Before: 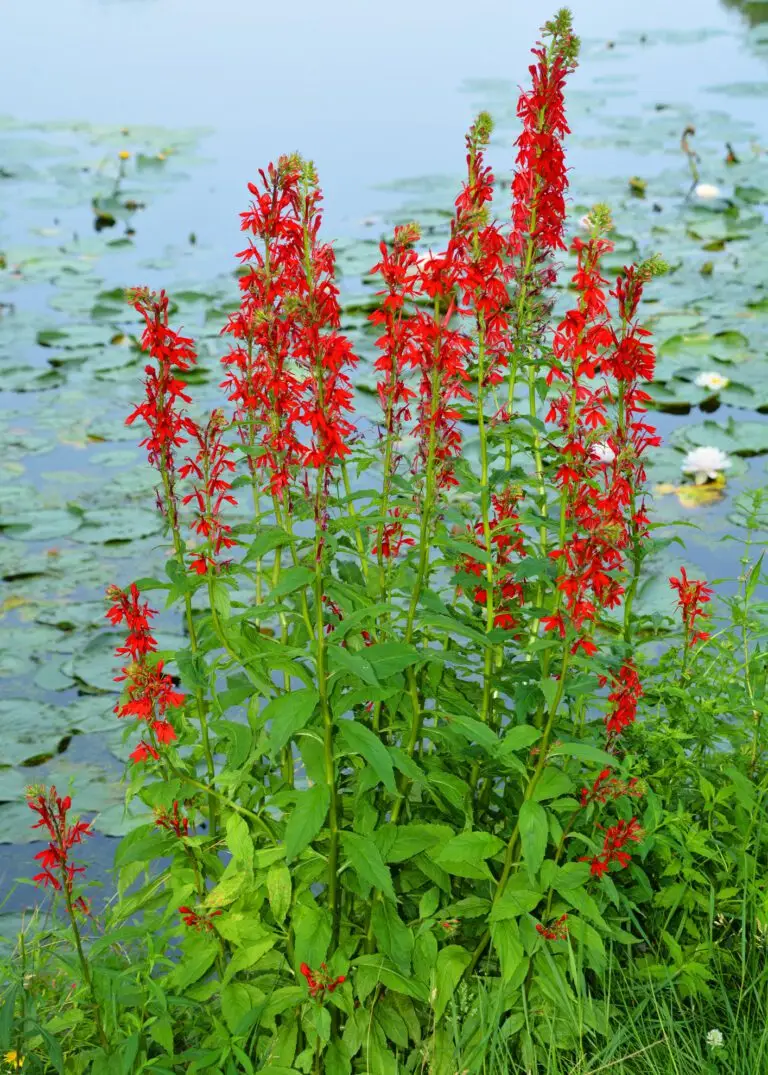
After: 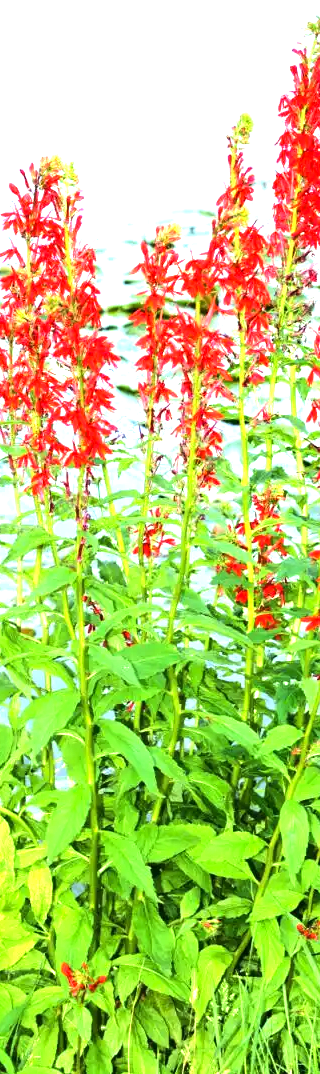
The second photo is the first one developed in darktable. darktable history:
tone equalizer: -8 EV -0.75 EV, -7 EV -0.7 EV, -6 EV -0.6 EV, -5 EV -0.4 EV, -3 EV 0.4 EV, -2 EV 0.6 EV, -1 EV 0.7 EV, +0 EV 0.75 EV, edges refinement/feathering 500, mask exposure compensation -1.57 EV, preserve details no
crop: left 31.229%, right 27.105%
exposure: black level correction 0.001, exposure 1.129 EV, compensate exposure bias true, compensate highlight preservation false
